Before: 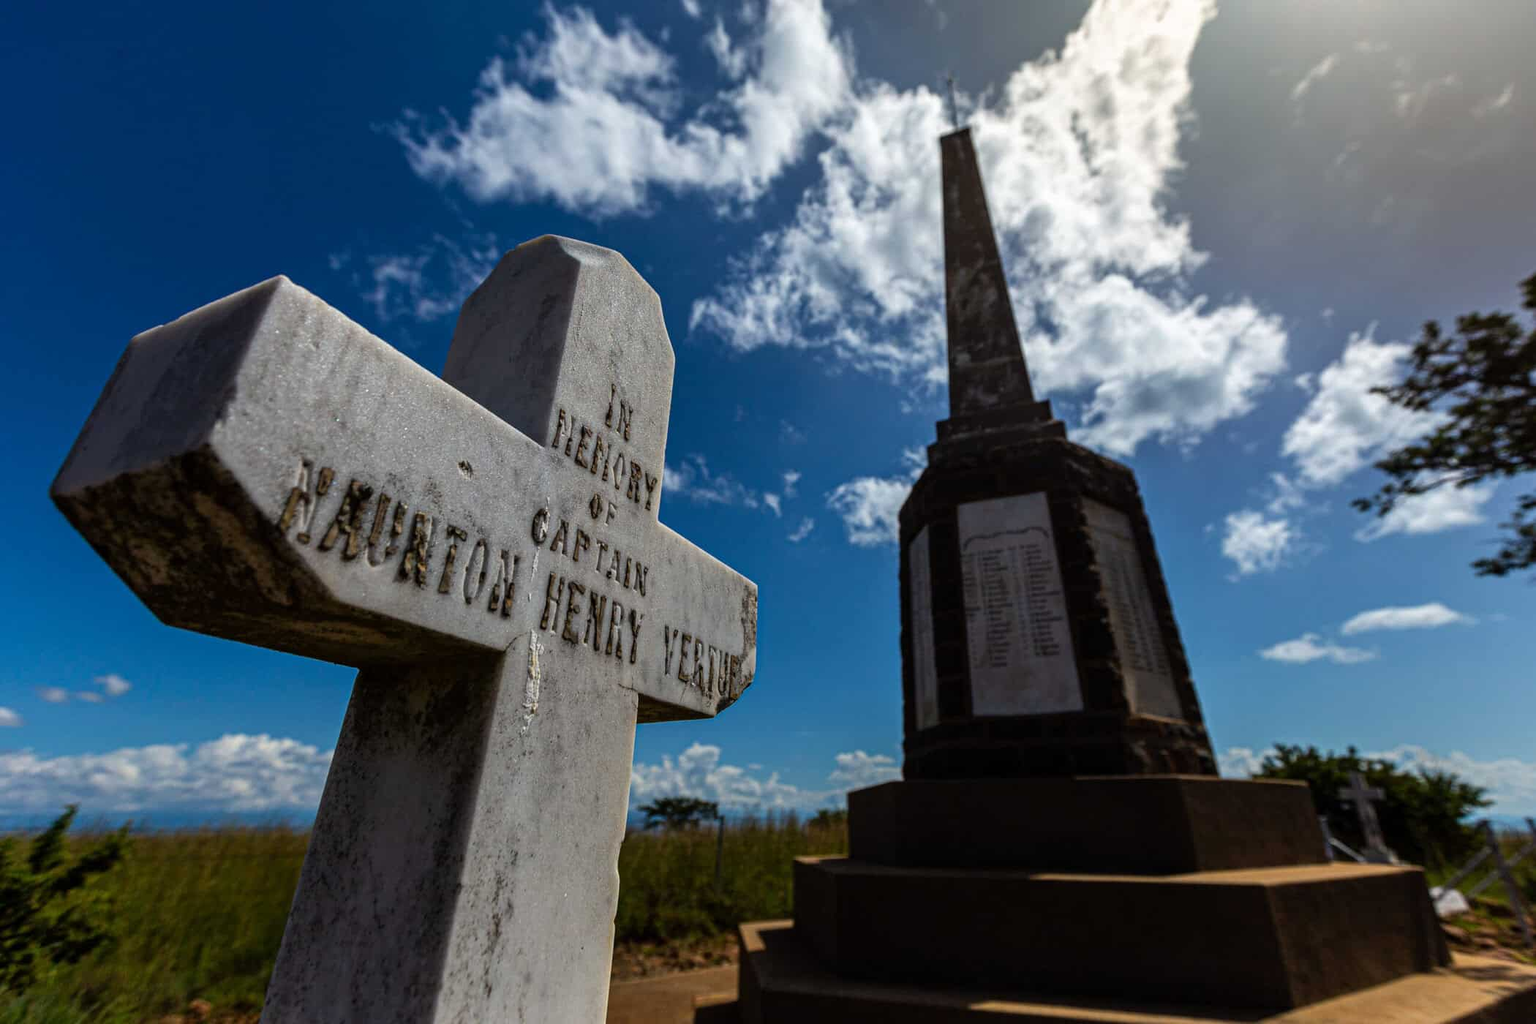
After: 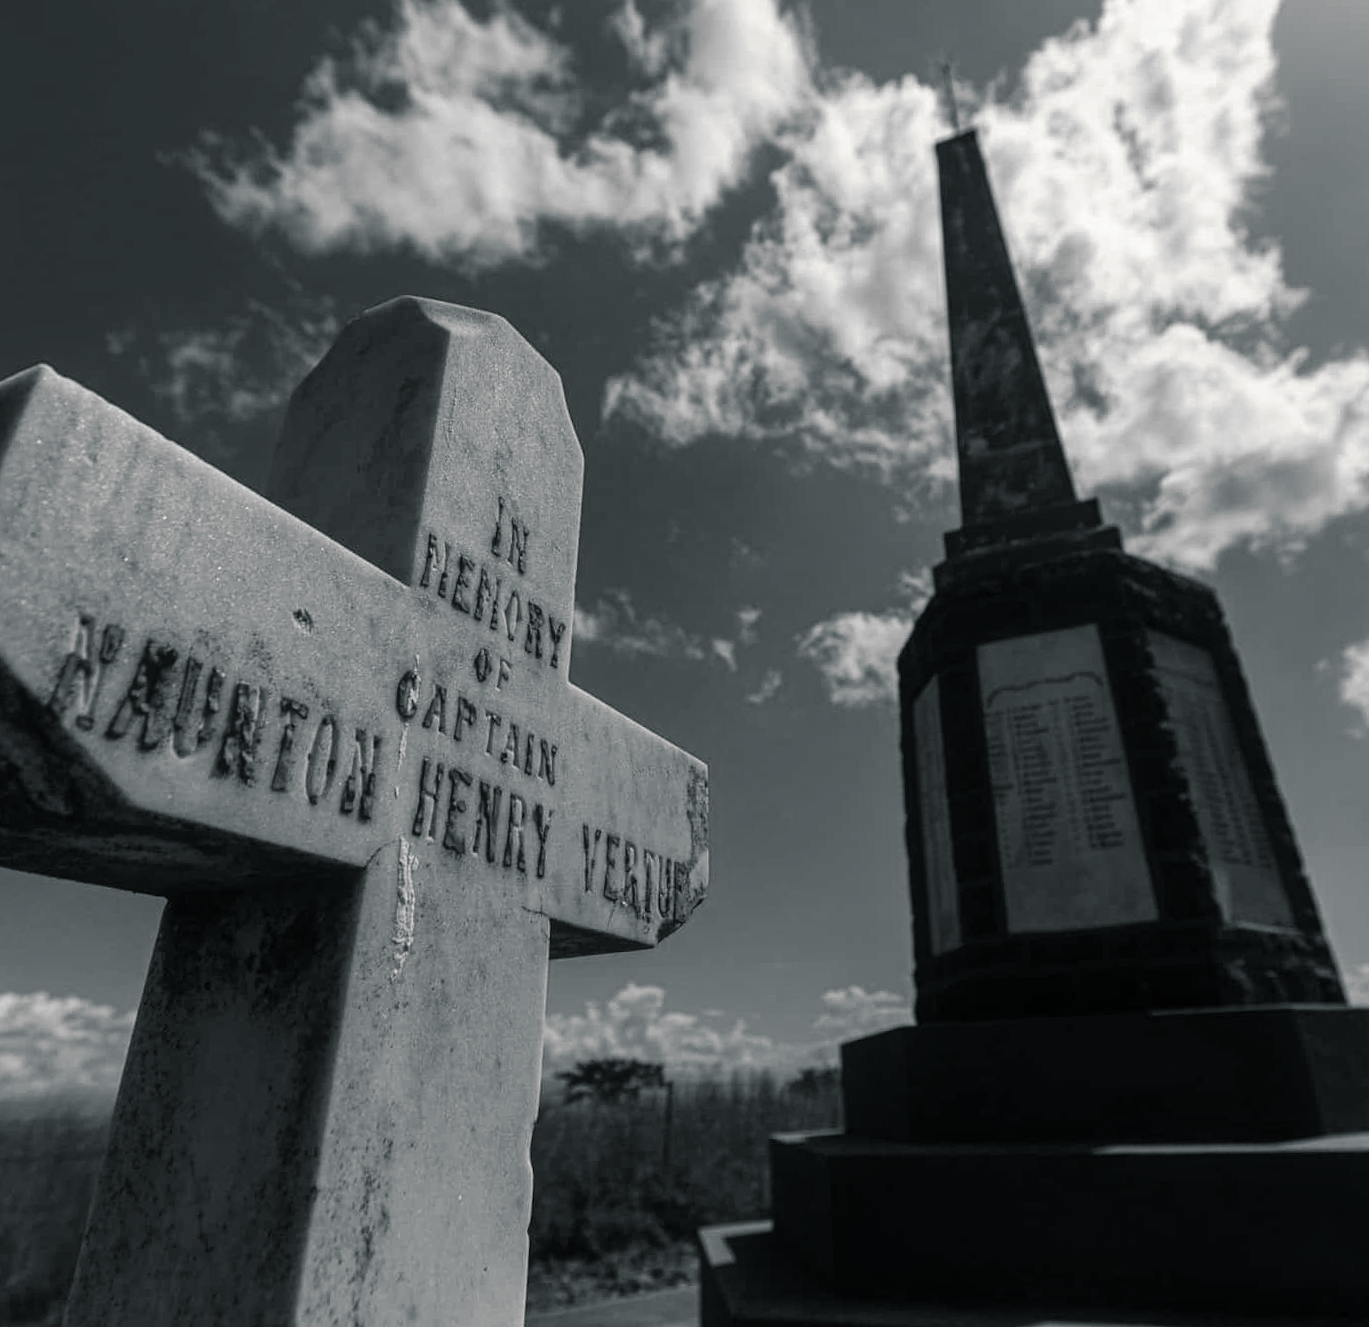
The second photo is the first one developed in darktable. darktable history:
split-toning: shadows › hue 201.6°, shadows › saturation 0.16, highlights › hue 50.4°, highlights › saturation 0.2, balance -49.9
contrast equalizer: y [[0.5, 0.488, 0.462, 0.461, 0.491, 0.5], [0.5 ×6], [0.5 ×6], [0 ×6], [0 ×6]]
white balance: red 0.974, blue 1.044
crop and rotate: left 15.055%, right 18.278%
contrast brightness saturation: contrast 0.01, saturation -0.05
monochrome: on, module defaults
rotate and perspective: rotation -2°, crop left 0.022, crop right 0.978, crop top 0.049, crop bottom 0.951
color correction: saturation 1.8
